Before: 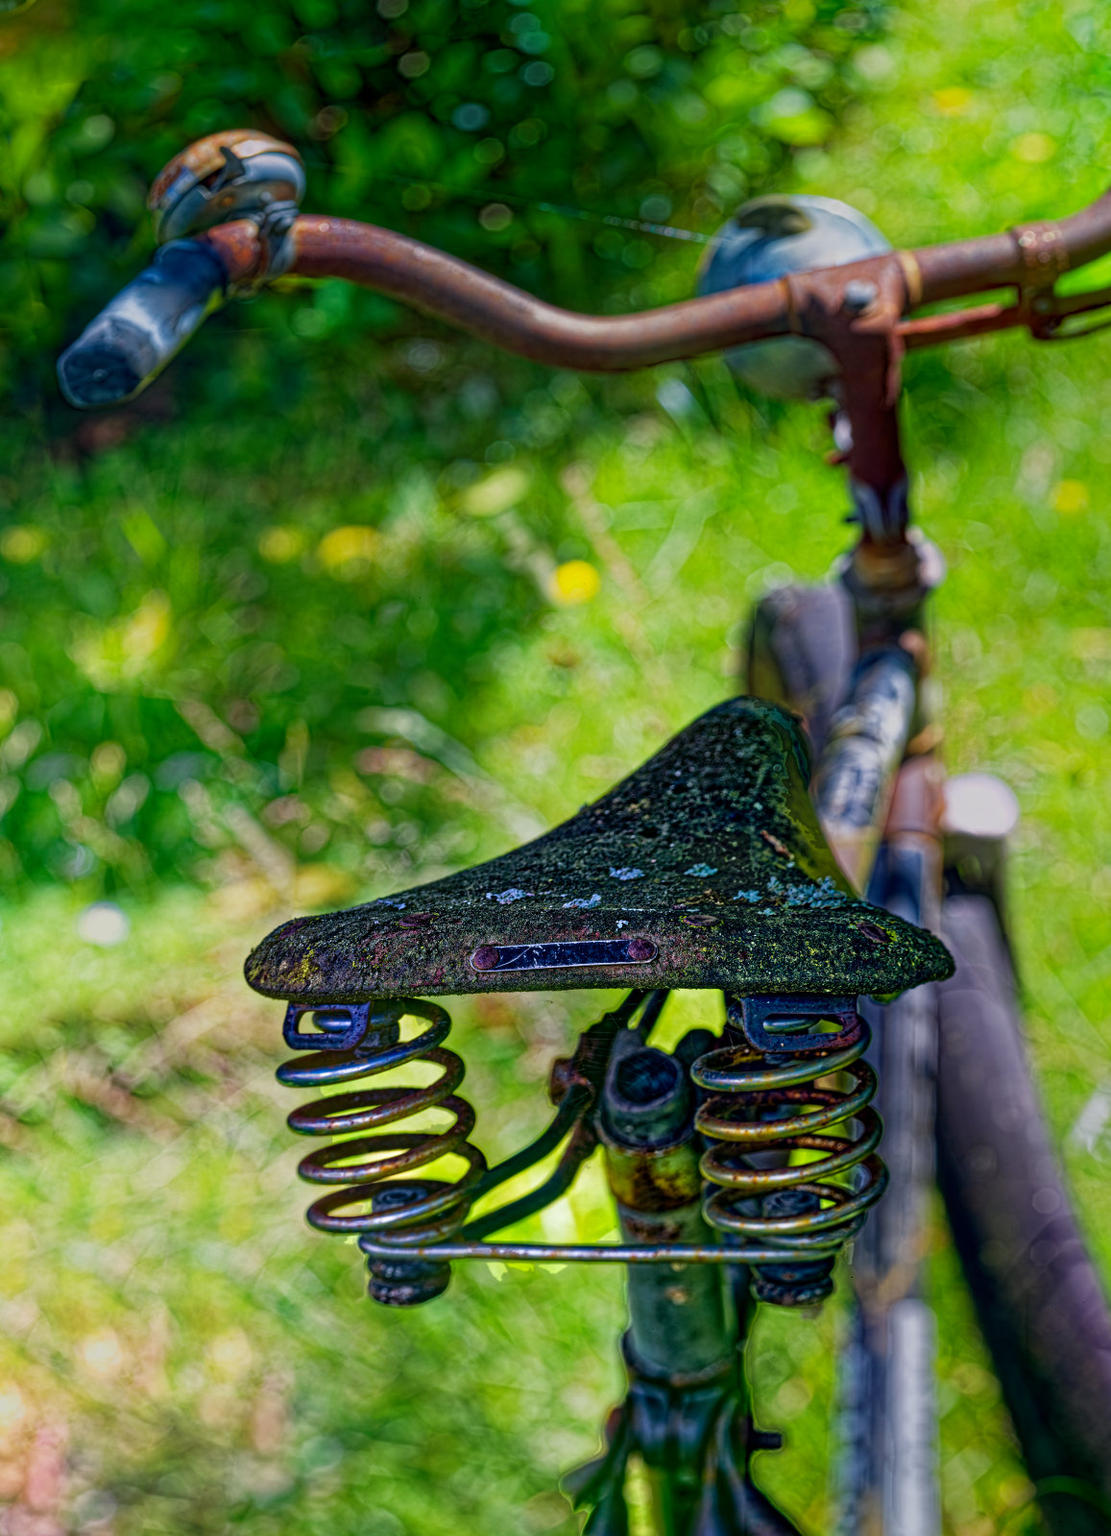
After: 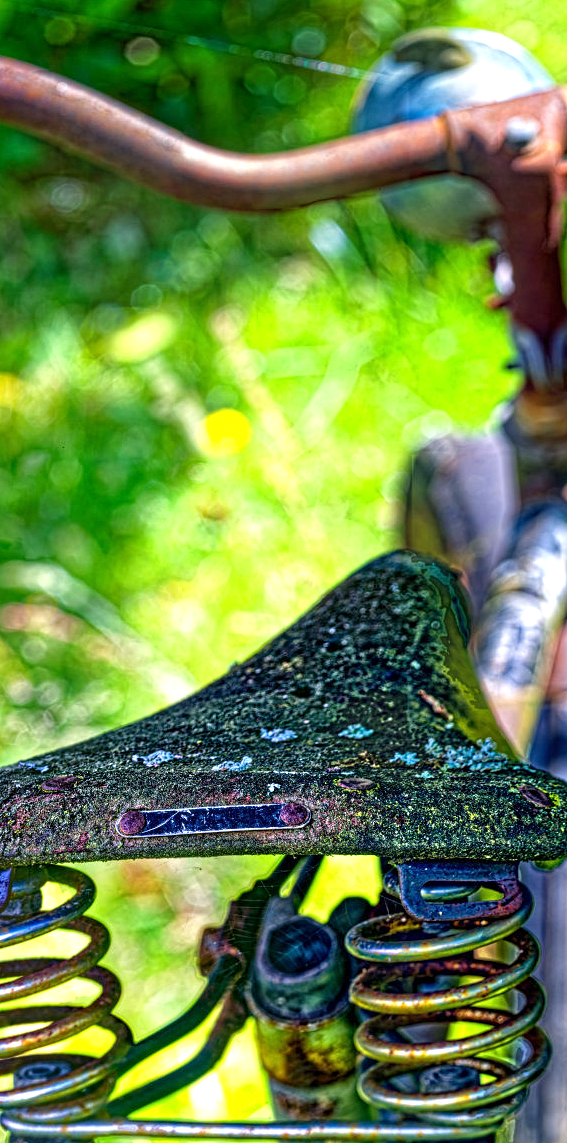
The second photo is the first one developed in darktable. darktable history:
contrast equalizer: y [[0.5 ×4, 0.467, 0.376], [0.5 ×6], [0.5 ×6], [0 ×6], [0 ×6]], mix -0.991
crop: left 32.363%, top 10.966%, right 18.549%, bottom 17.561%
exposure: exposure 1.142 EV, compensate exposure bias true, compensate highlight preservation false
